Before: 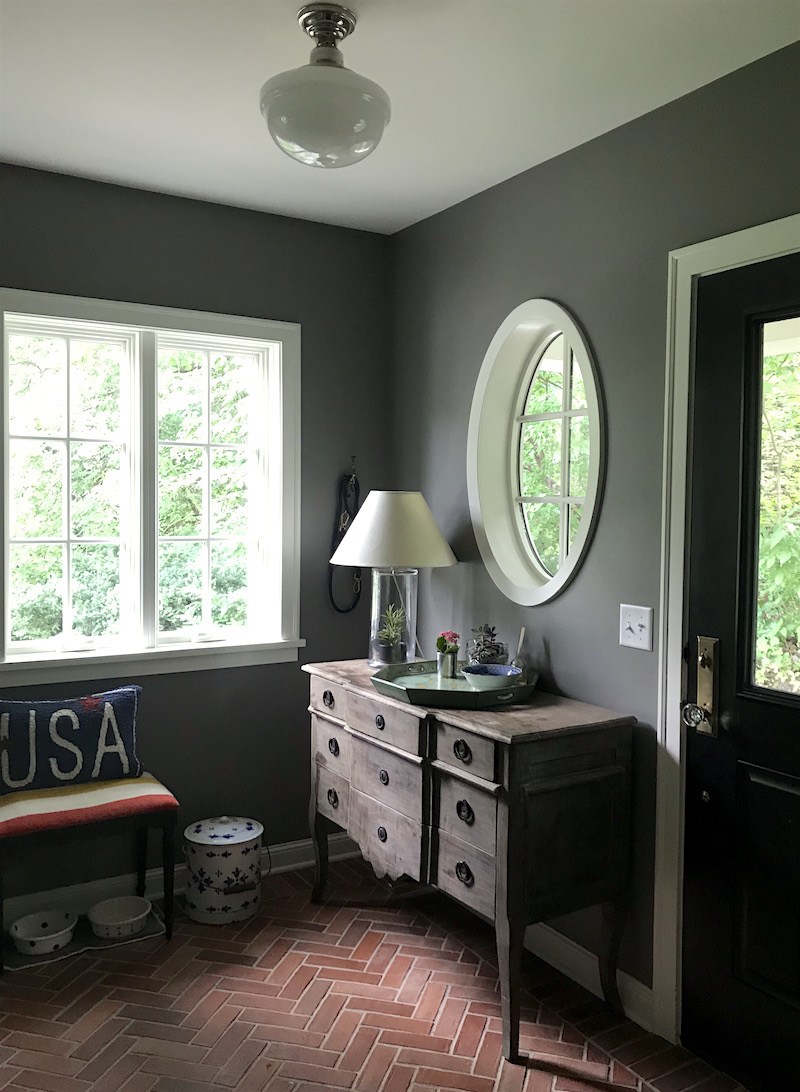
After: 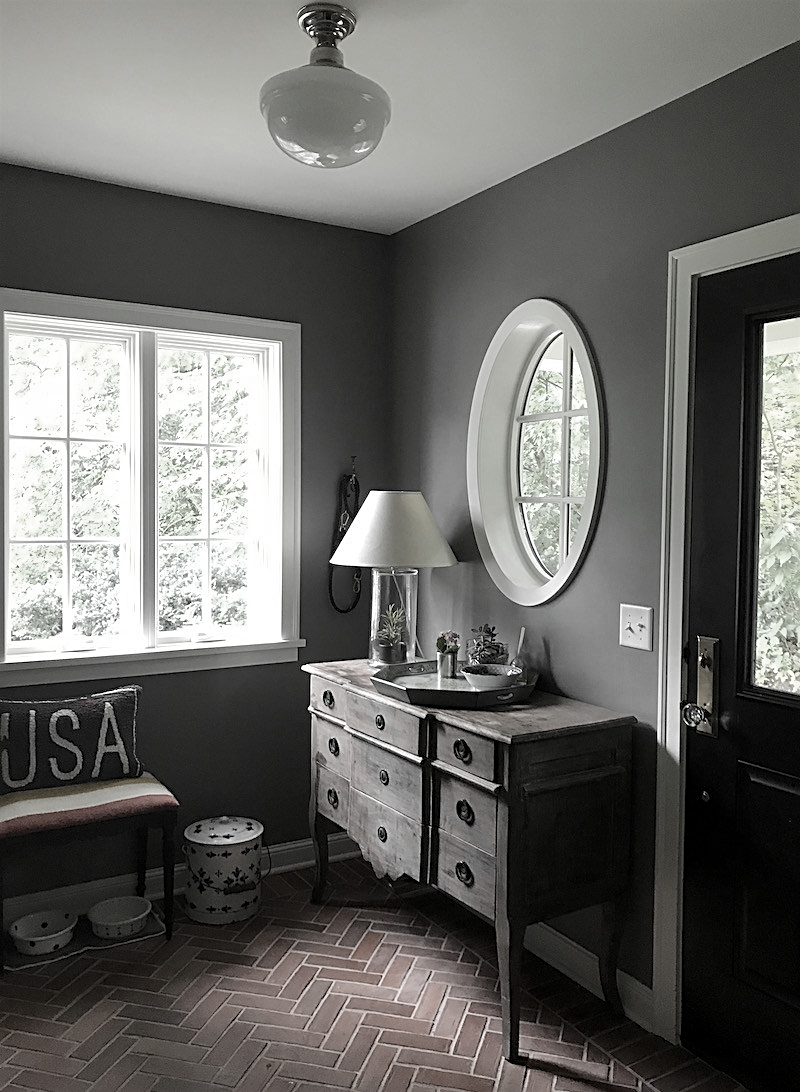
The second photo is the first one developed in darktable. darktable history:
sharpen: on, module defaults
color zones: curves: ch0 [(0, 0.613) (0.01, 0.613) (0.245, 0.448) (0.498, 0.529) (0.642, 0.665) (0.879, 0.777) (0.99, 0.613)]; ch1 [(0, 0.035) (0.121, 0.189) (0.259, 0.197) (0.415, 0.061) (0.589, 0.022) (0.732, 0.022) (0.857, 0.026) (0.991, 0.053)]
